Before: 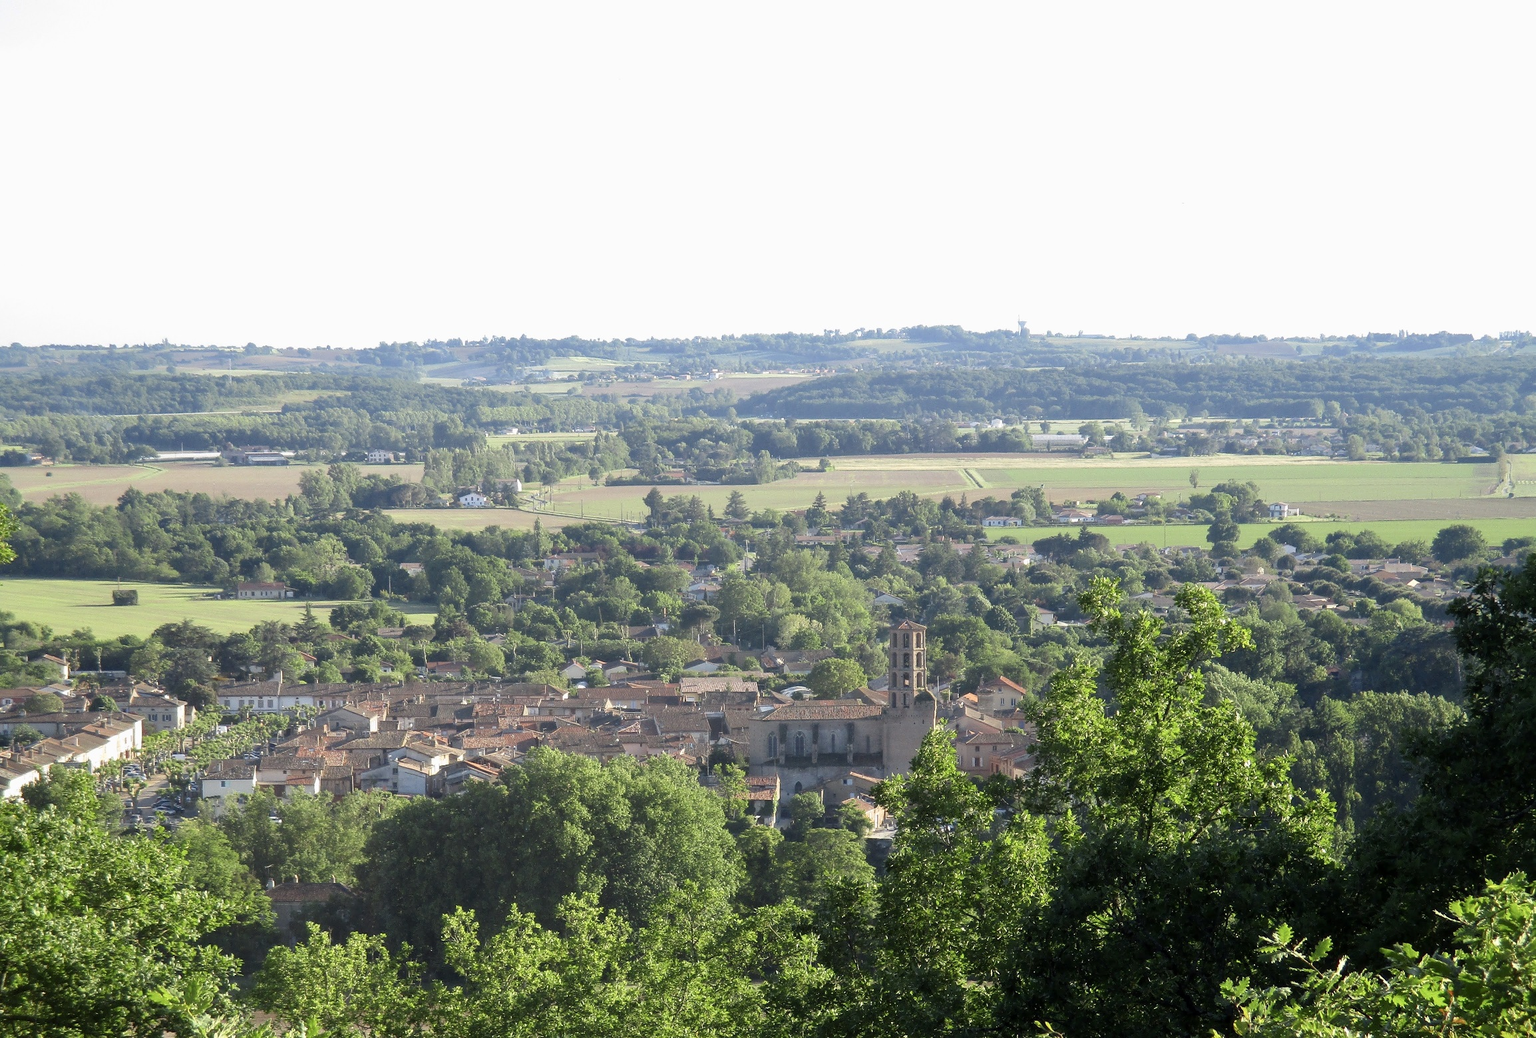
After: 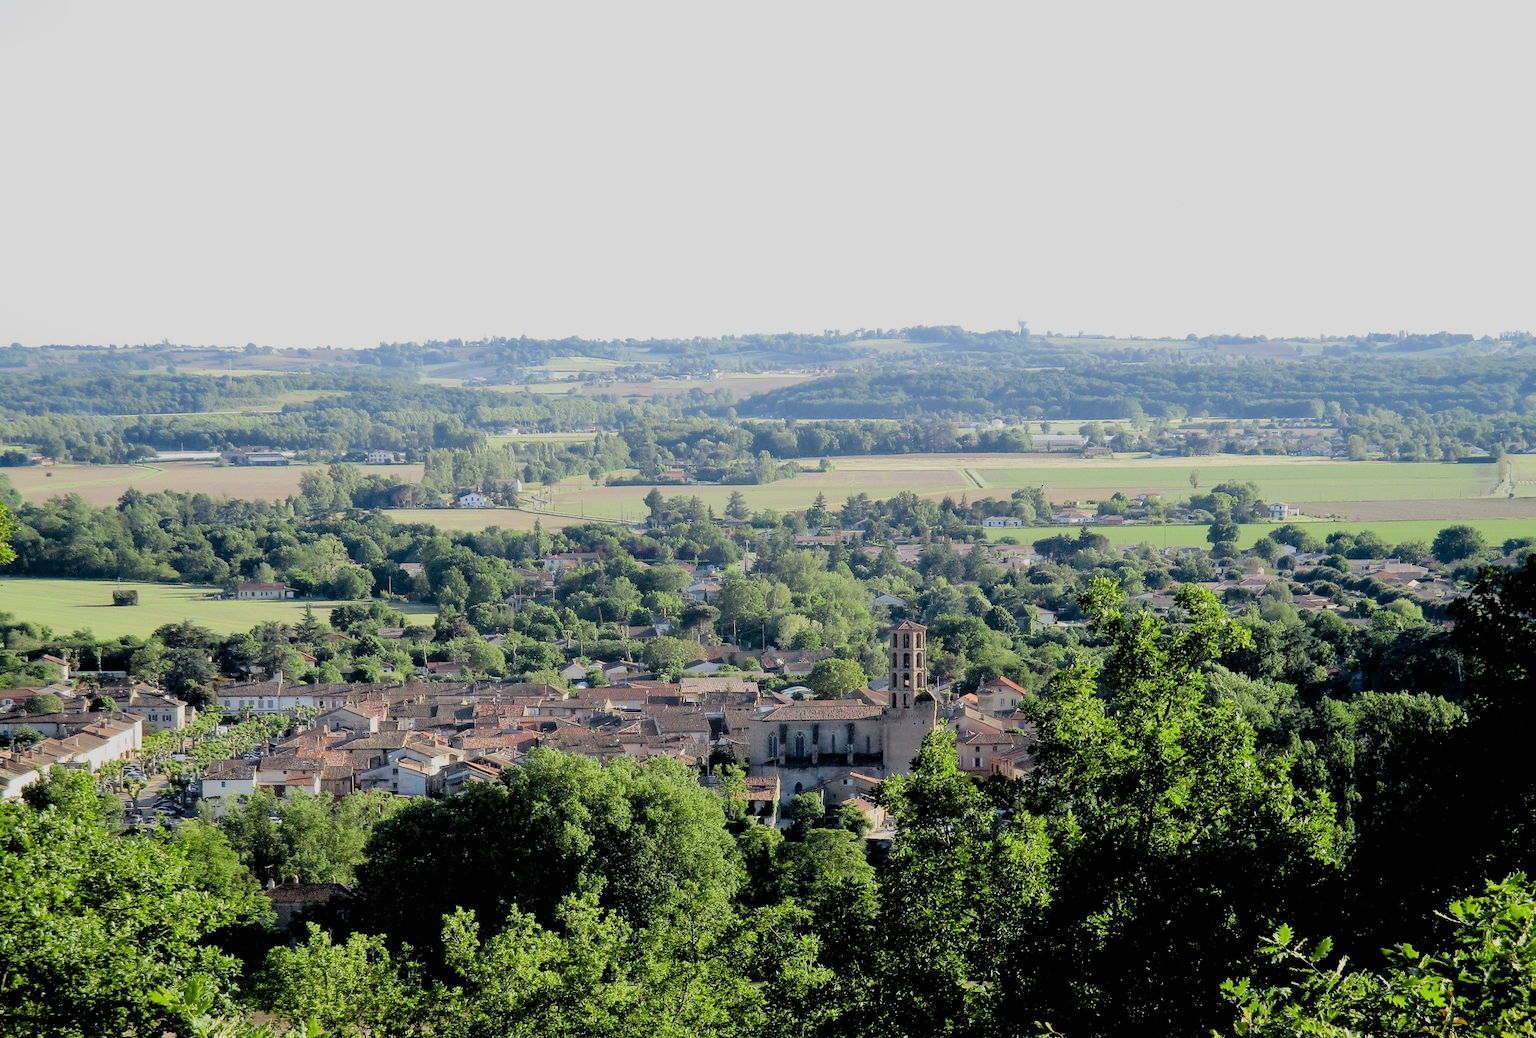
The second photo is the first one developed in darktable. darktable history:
haze removal: strength 0.29, distance 0.25, compatibility mode true, adaptive false
exposure: black level correction 0.025, exposure 0.182 EV, compensate highlight preservation false
filmic rgb: black relative exposure -4.38 EV, white relative exposure 4.56 EV, hardness 2.37, contrast 1.05
